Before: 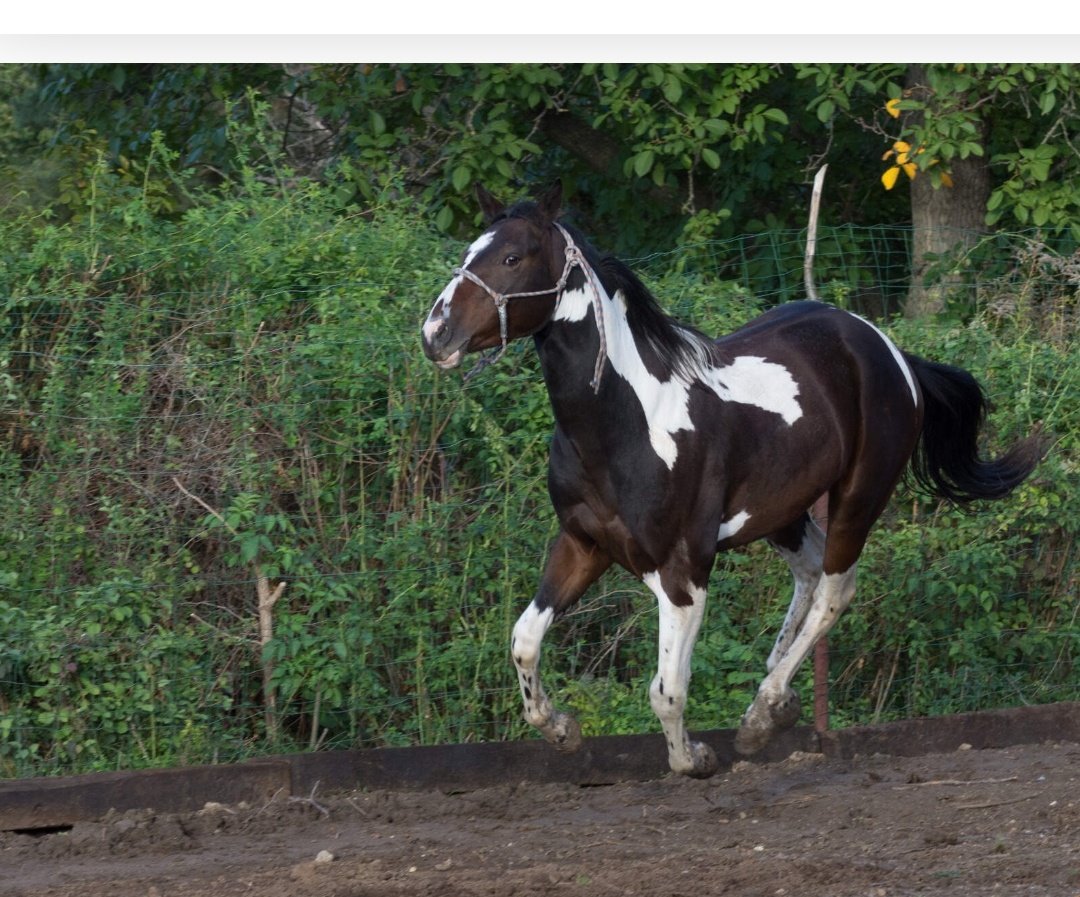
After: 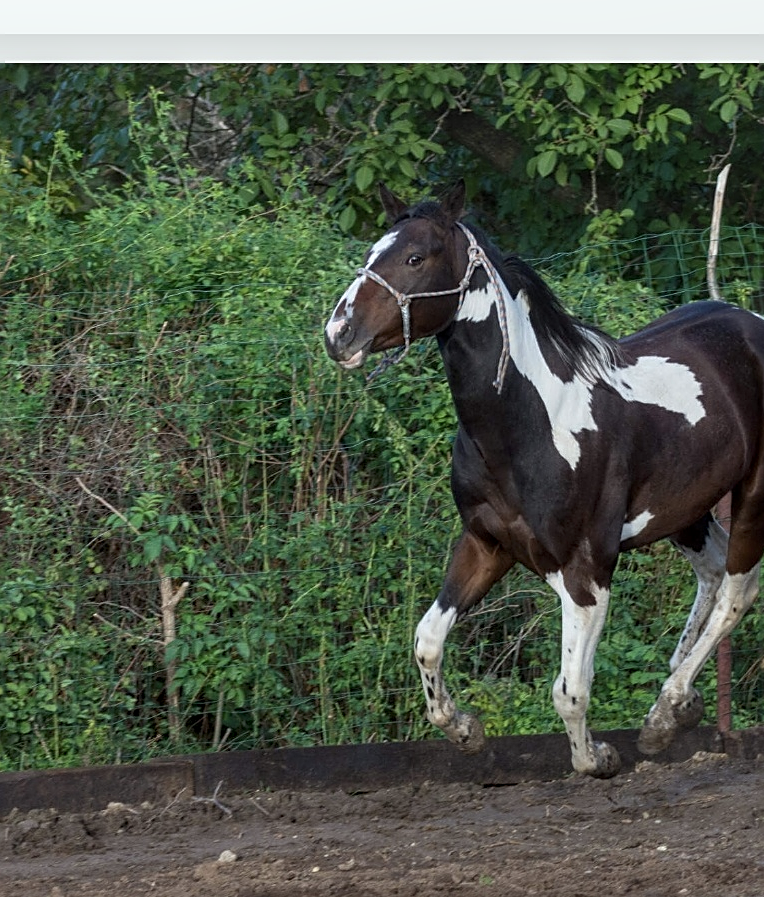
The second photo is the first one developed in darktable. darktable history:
sharpen: on, module defaults
white balance: red 0.978, blue 0.999
crop and rotate: left 9.061%, right 20.142%
local contrast: on, module defaults
